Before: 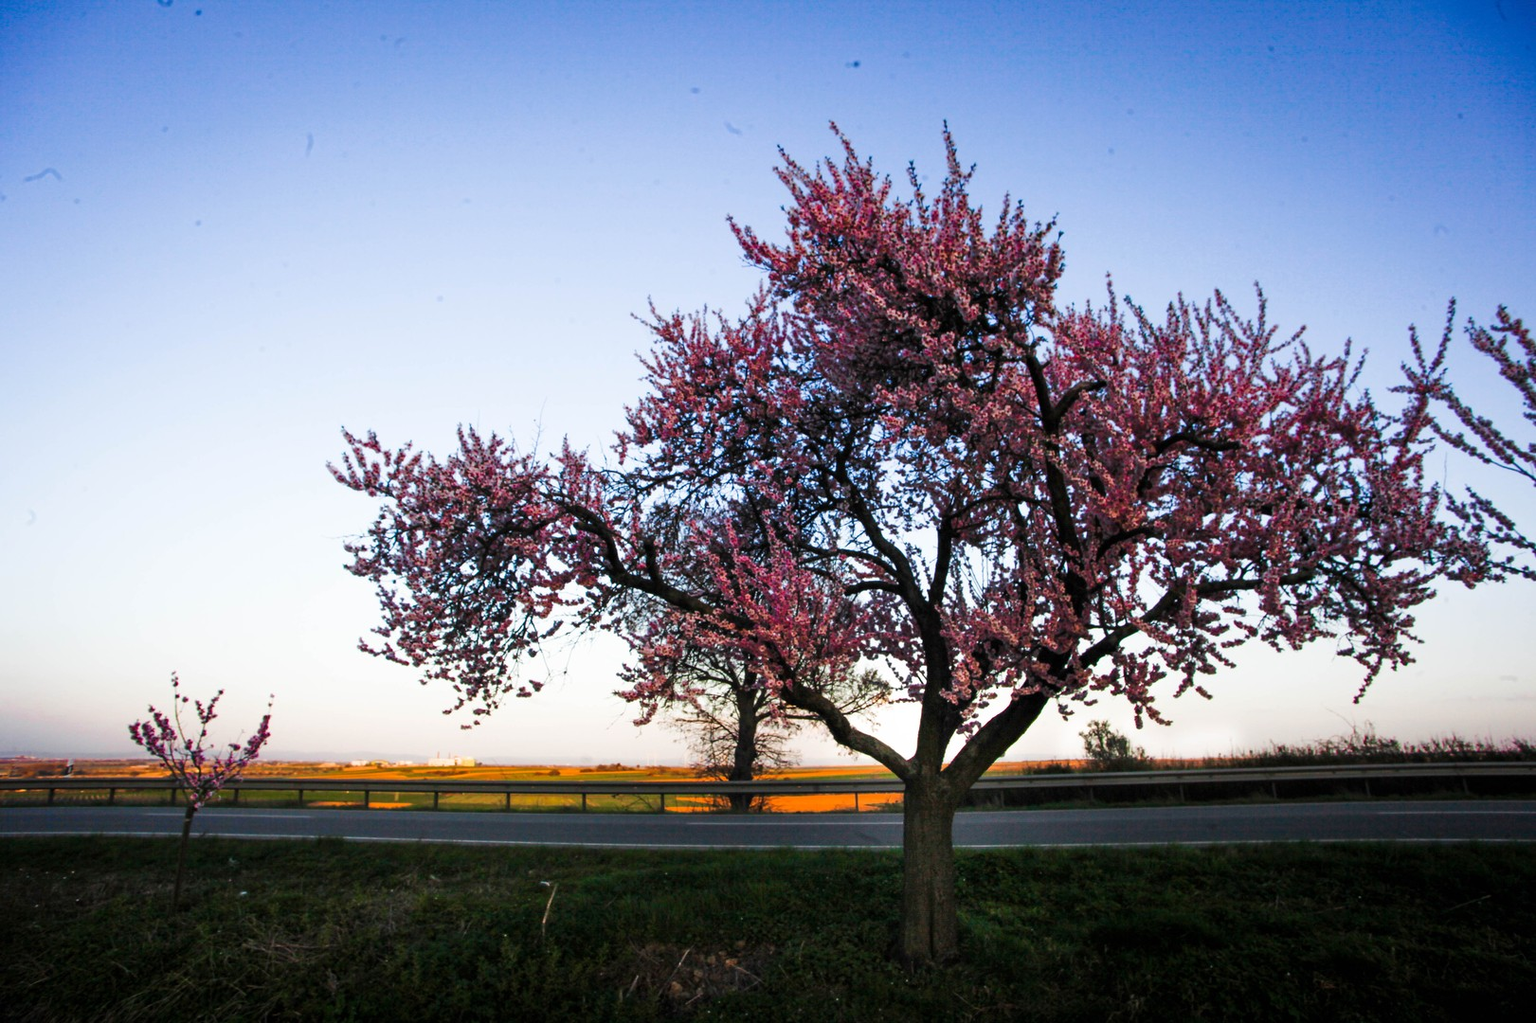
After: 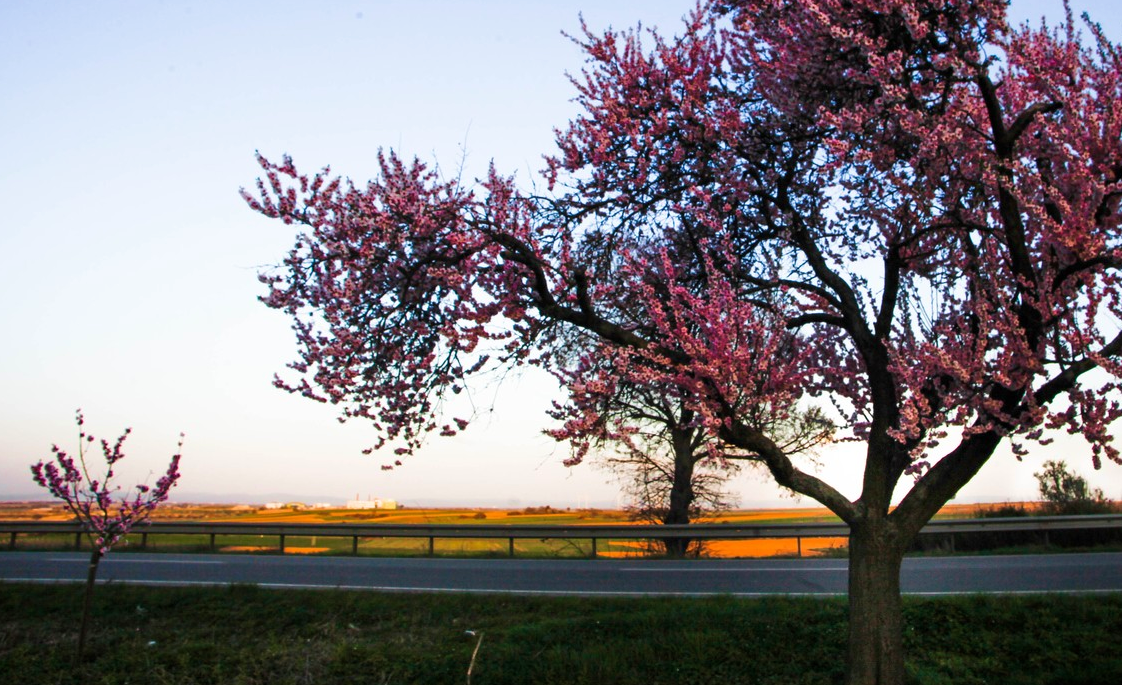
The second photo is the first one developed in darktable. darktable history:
velvia: on, module defaults
tone curve: color space Lab, linked channels, preserve colors none
crop: left 6.515%, top 27.801%, right 24.256%, bottom 8.757%
